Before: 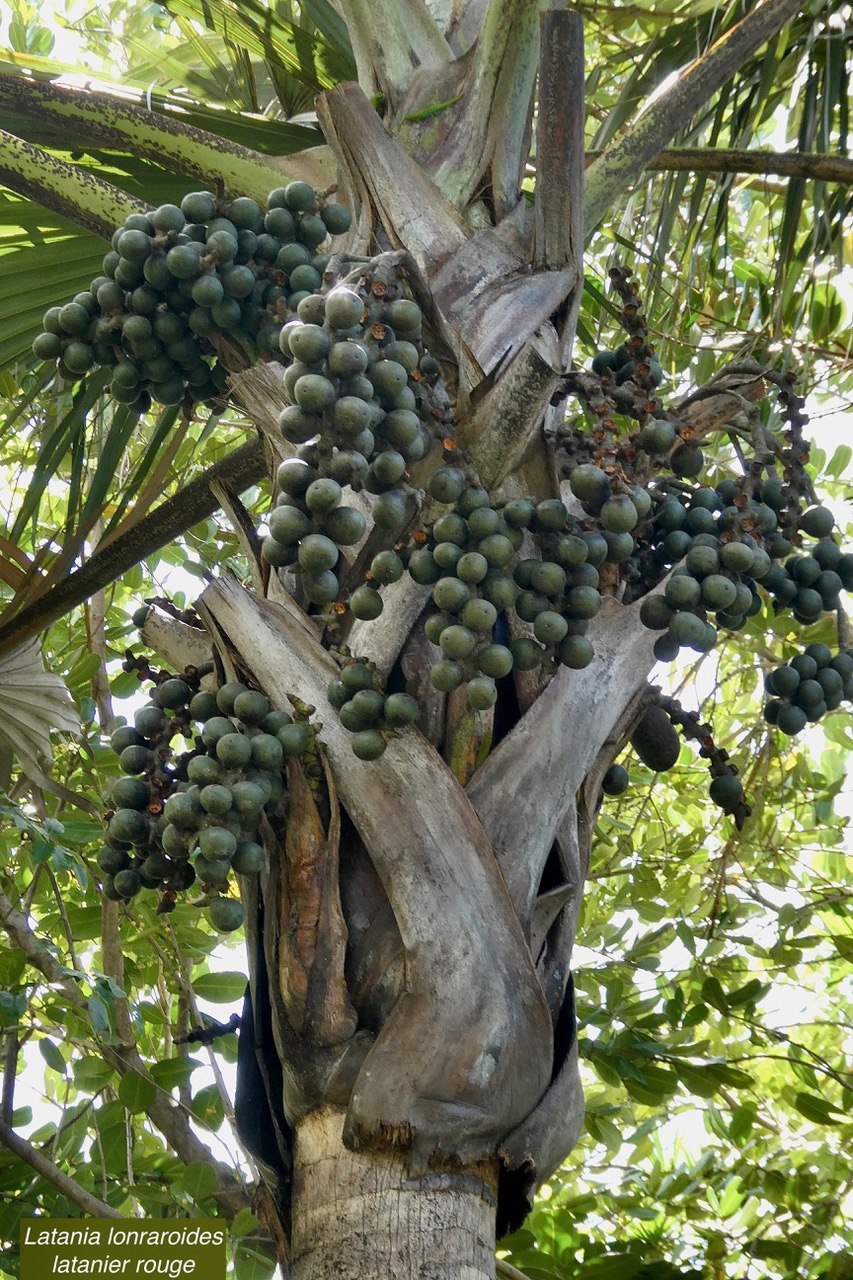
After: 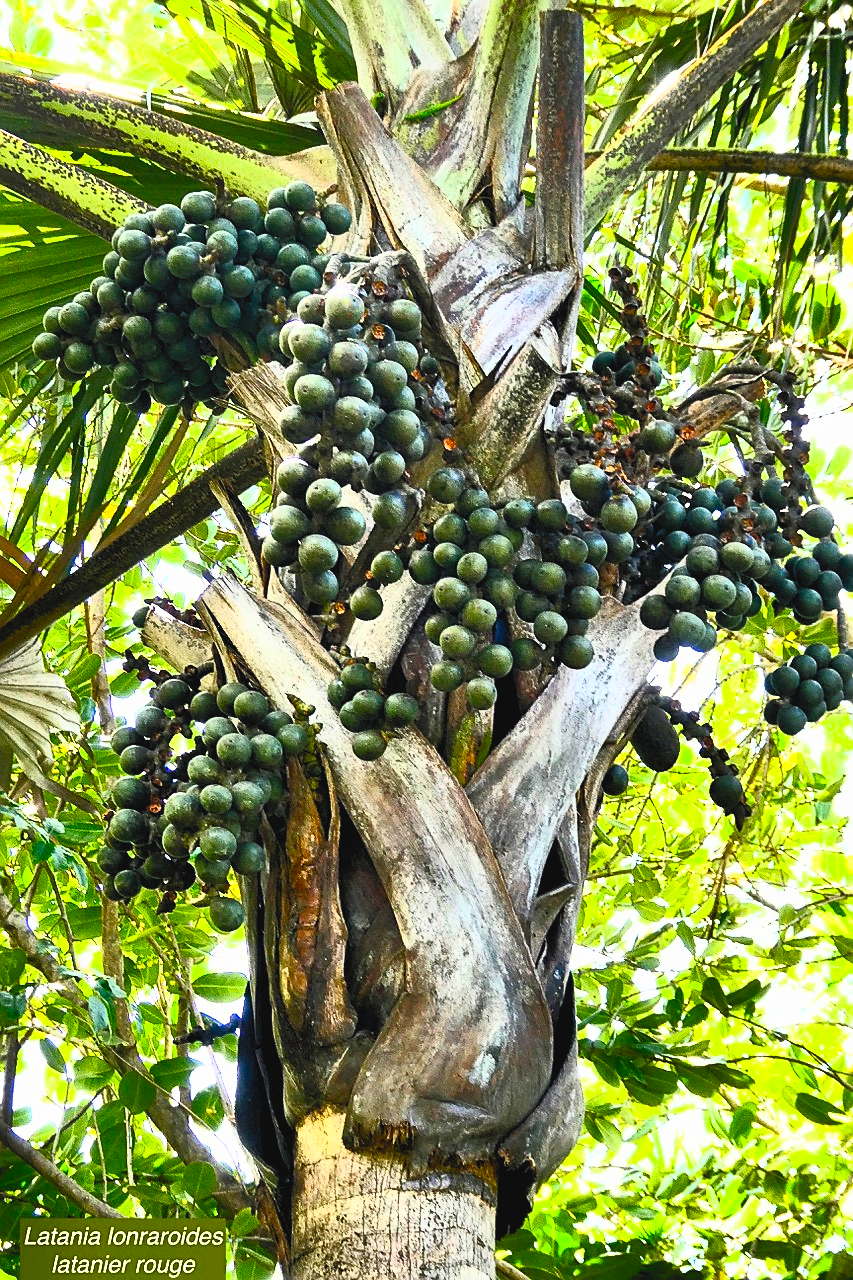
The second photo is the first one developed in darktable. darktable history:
contrast brightness saturation: contrast 0.999, brightness 0.998, saturation 0.988
sharpen: on, module defaults
filmic rgb: black relative exposure -7.65 EV, white relative exposure 4.56 EV, hardness 3.61, color science v6 (2022)
